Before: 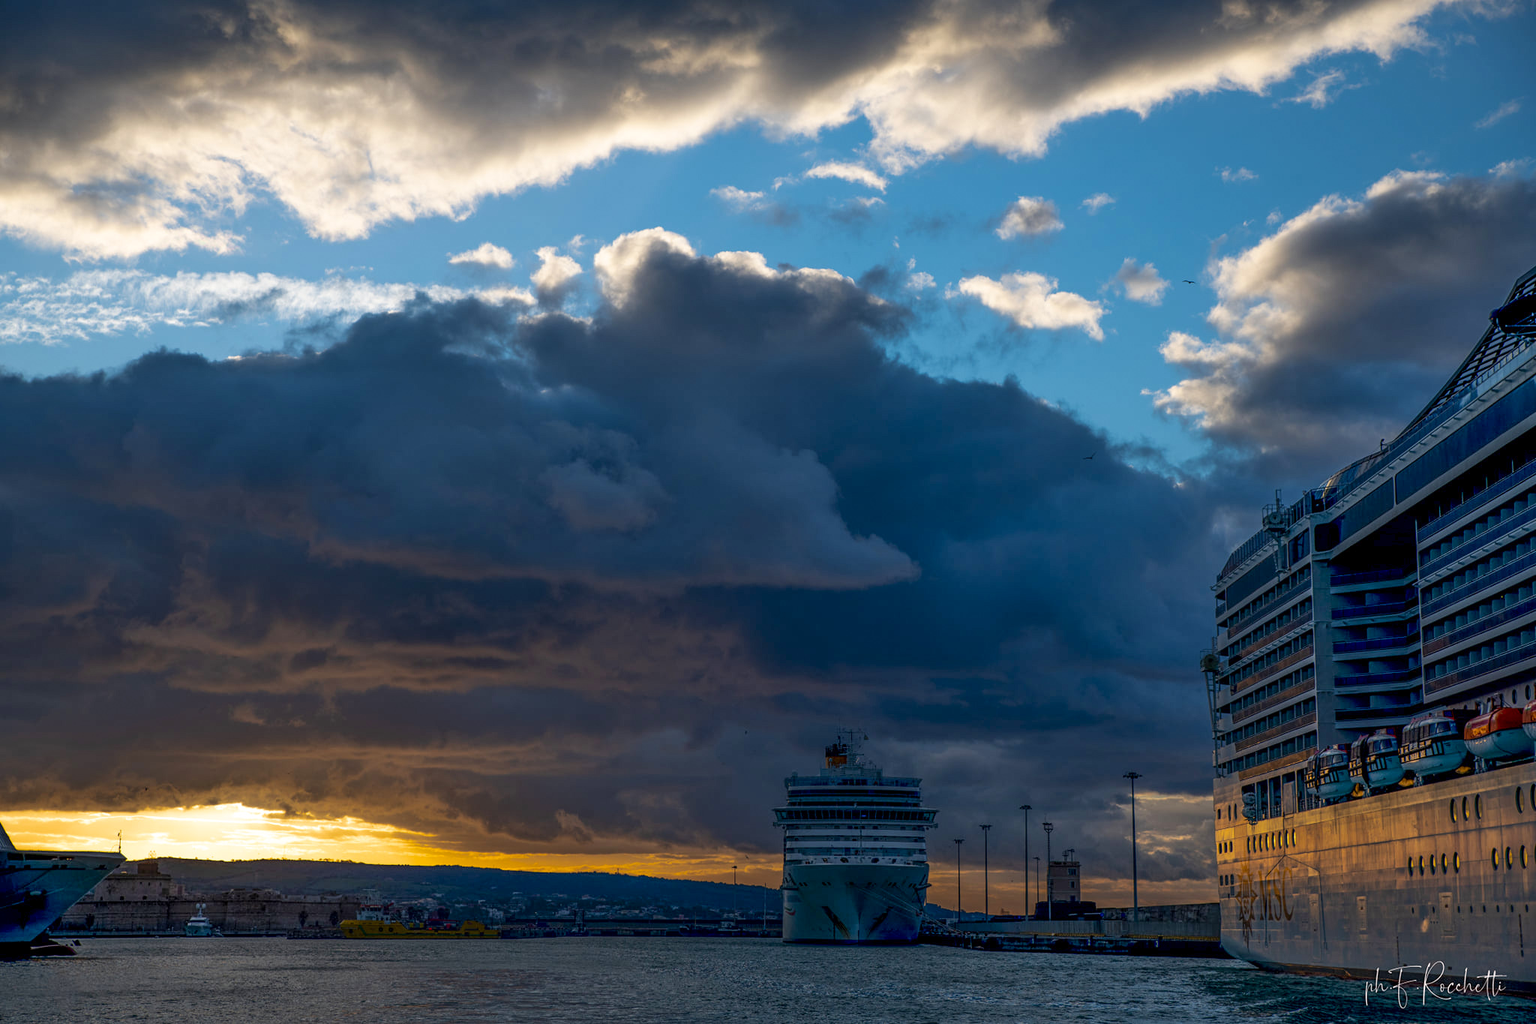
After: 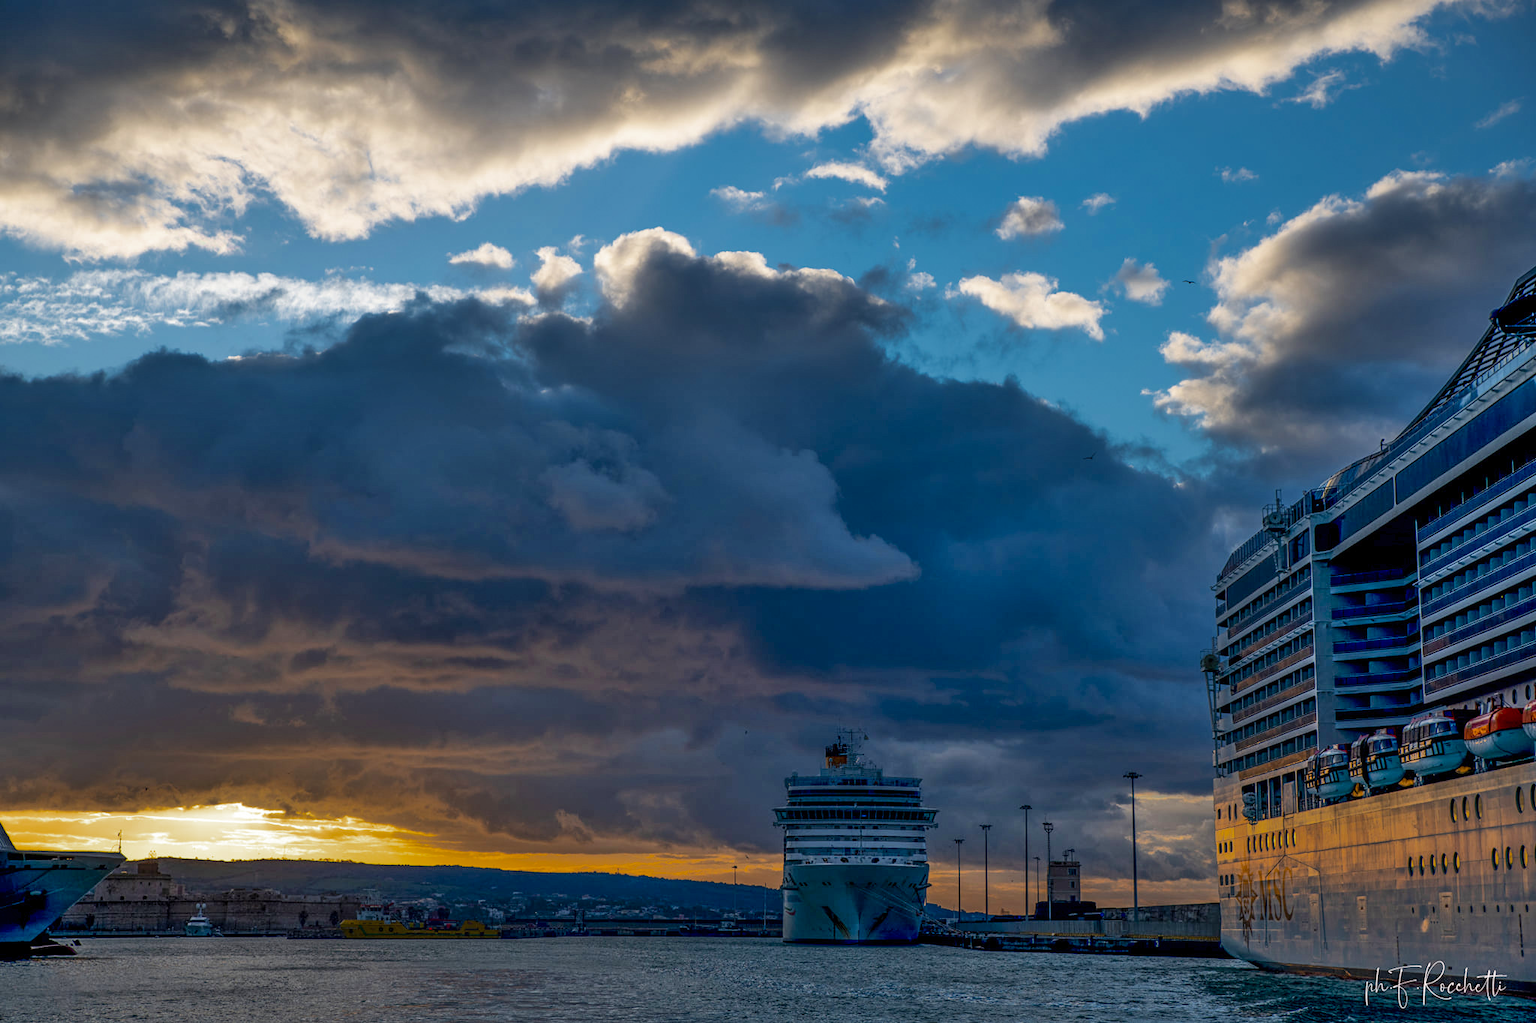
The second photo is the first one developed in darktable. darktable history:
color zones: curves: ch0 [(0, 0.425) (0.143, 0.422) (0.286, 0.42) (0.429, 0.419) (0.571, 0.419) (0.714, 0.42) (0.857, 0.422) (1, 0.425)]
shadows and highlights: low approximation 0.01, soften with gaussian
